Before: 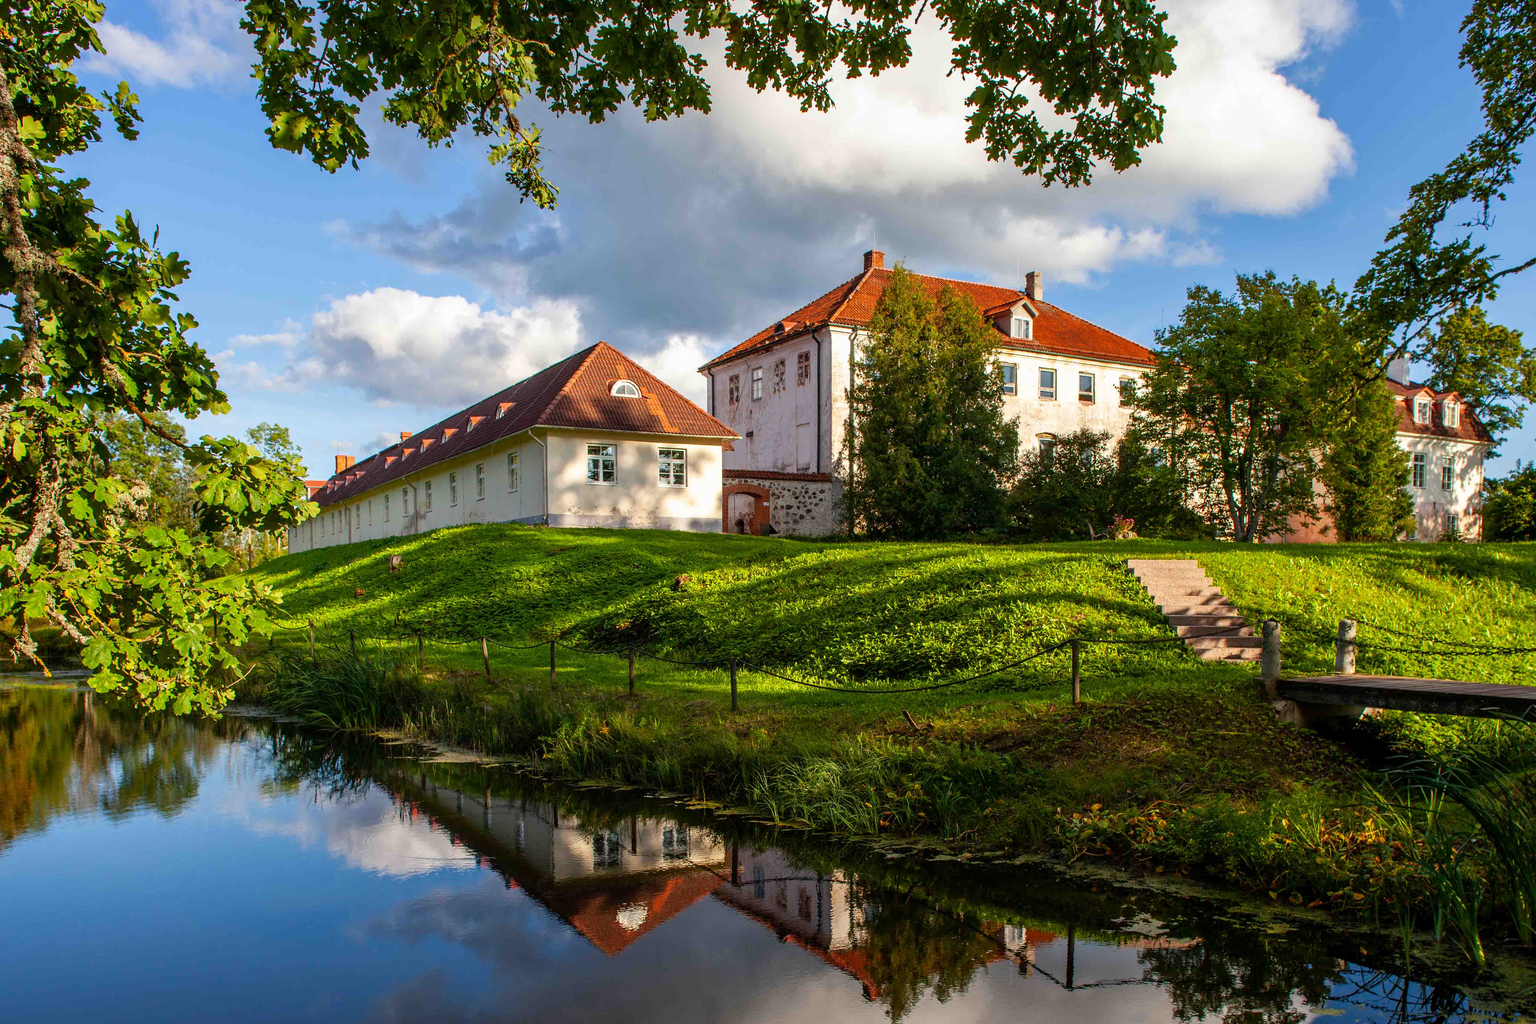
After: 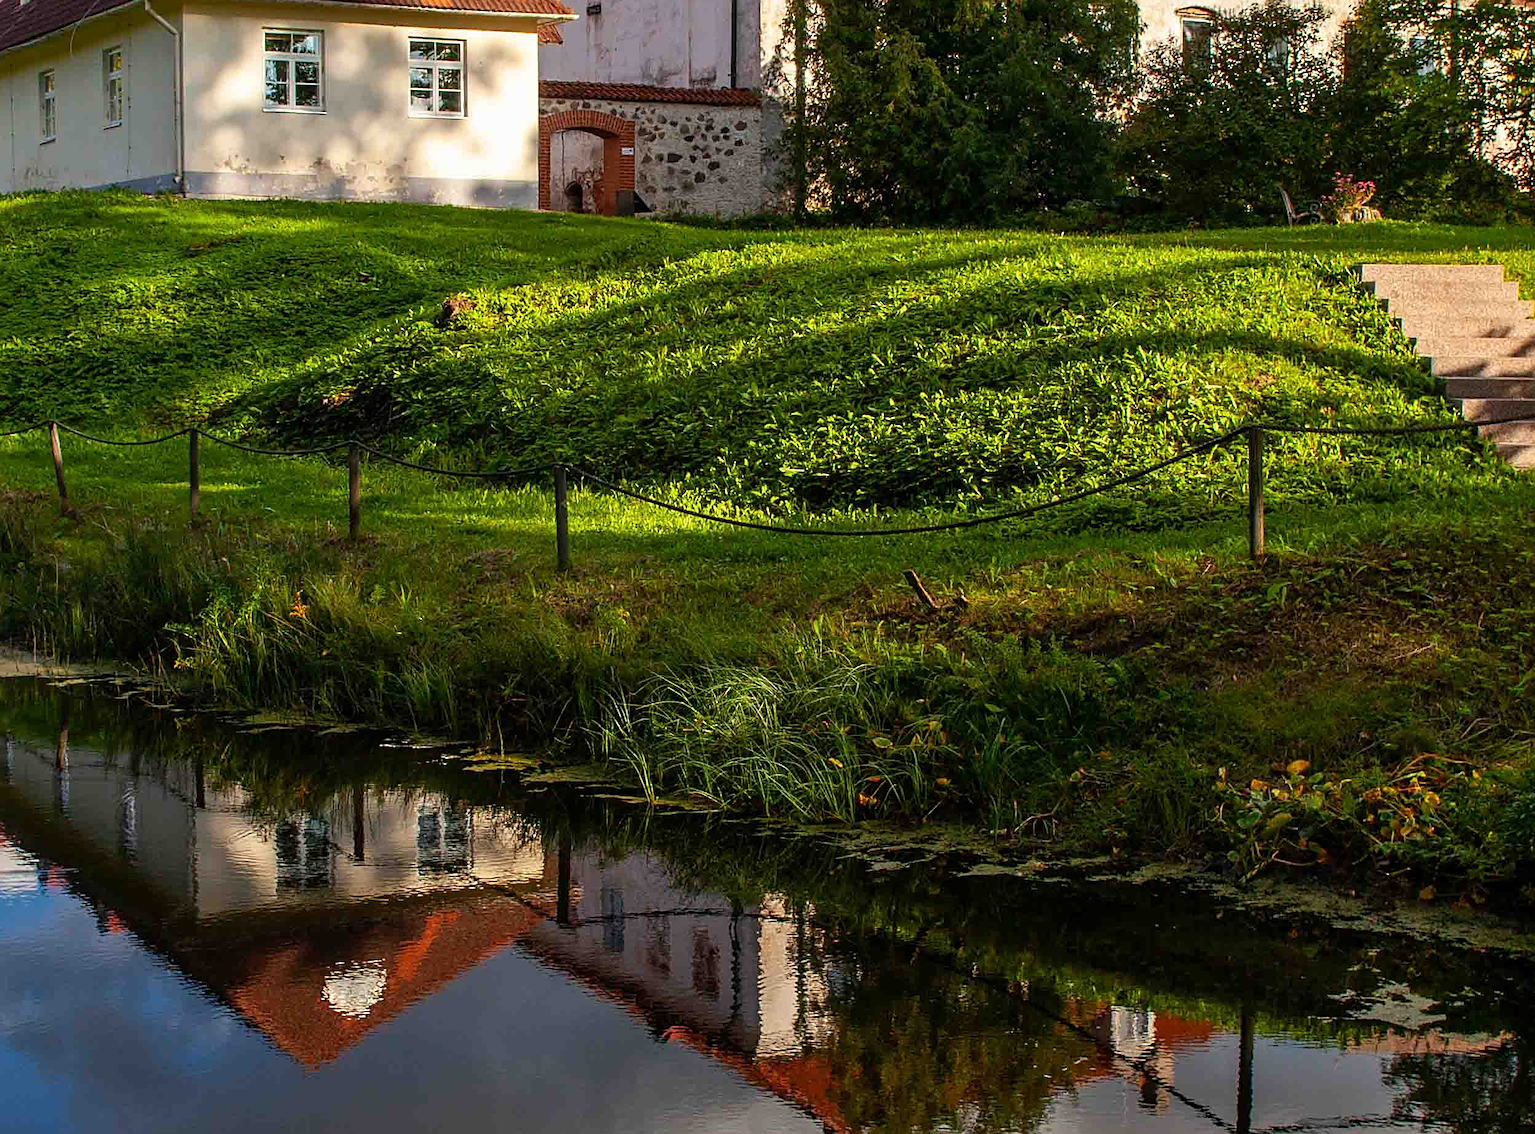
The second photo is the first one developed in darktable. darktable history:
sharpen: on, module defaults
crop: left 29.793%, top 41.955%, right 20.964%, bottom 3.465%
